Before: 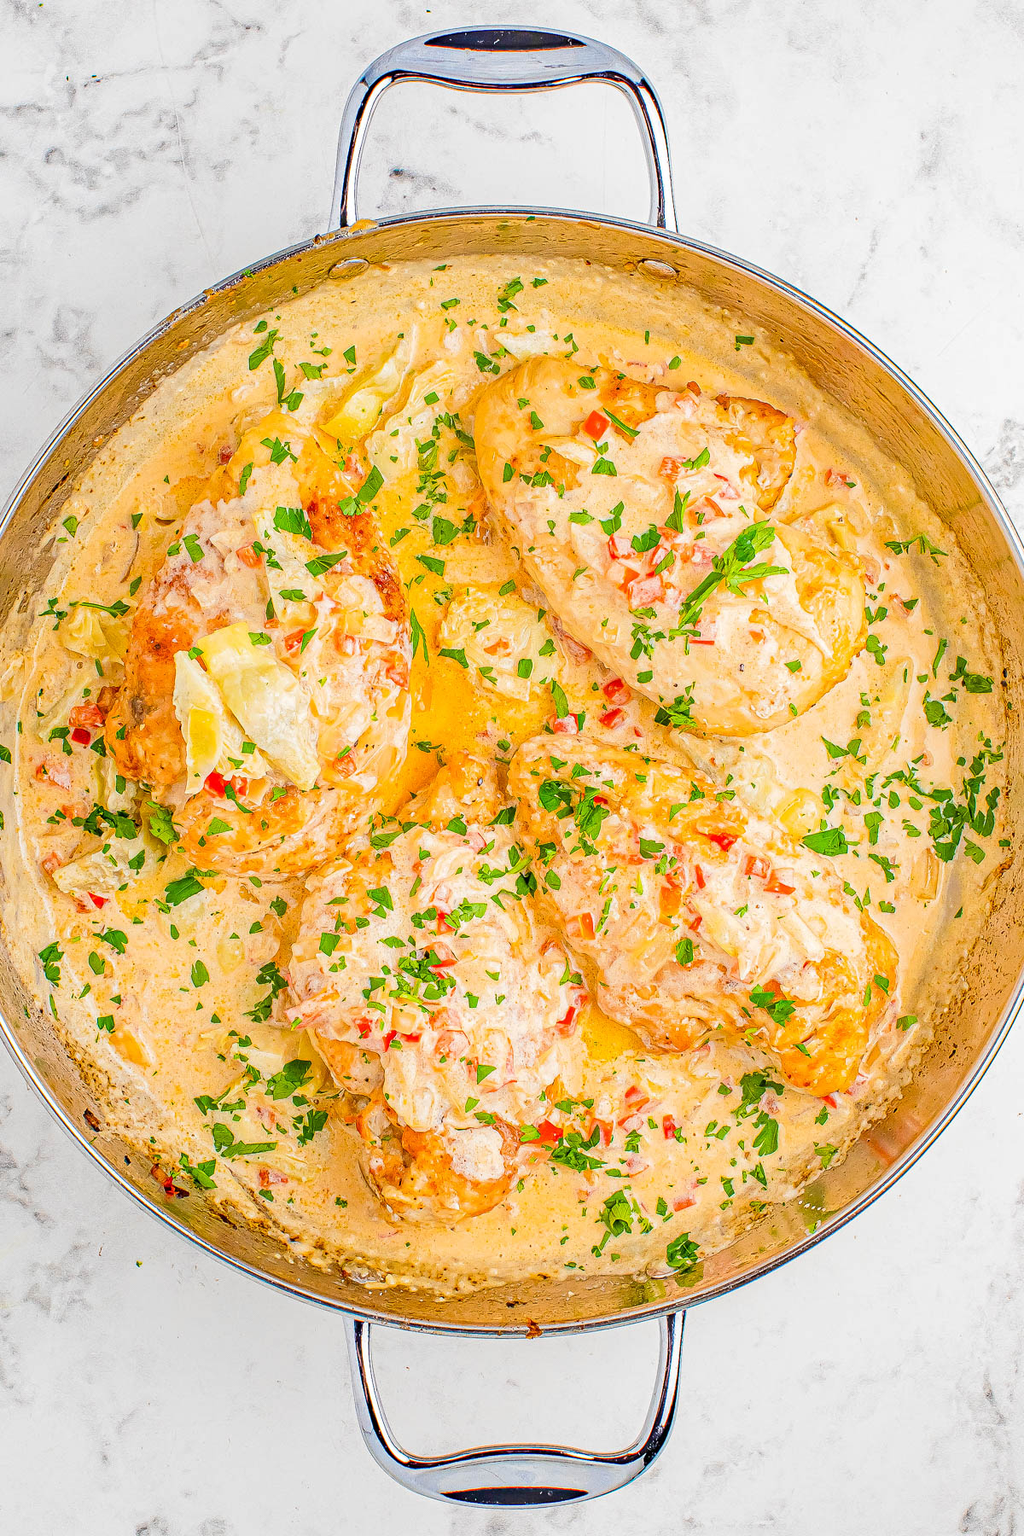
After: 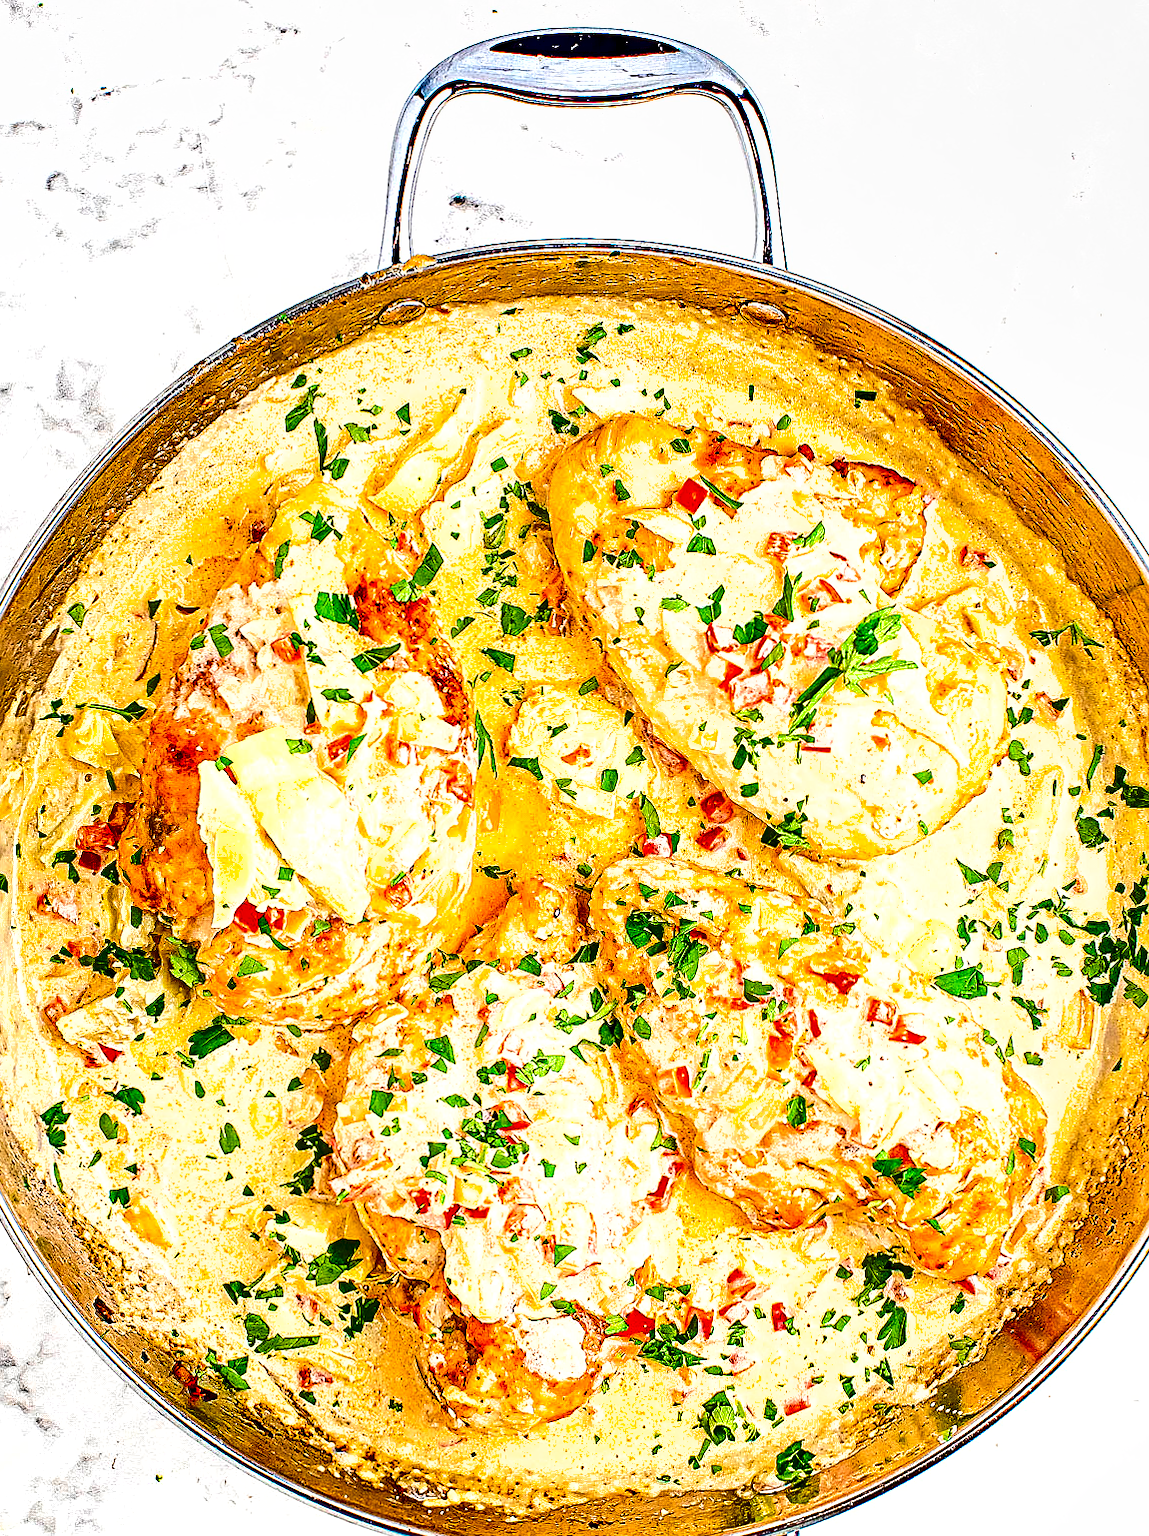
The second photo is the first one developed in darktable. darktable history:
color balance rgb: power › hue 213.85°, perceptual saturation grading › global saturation 20%, perceptual saturation grading › highlights -24.737%, perceptual saturation grading › shadows 25.777%
exposure: black level correction 0.011, exposure 0.691 EV, compensate highlight preservation false
crop and rotate: angle 0.118°, left 0.317%, right 3.468%, bottom 14.28%
shadows and highlights: radius 336.1, shadows 28.46, soften with gaussian
sharpen: on, module defaults
